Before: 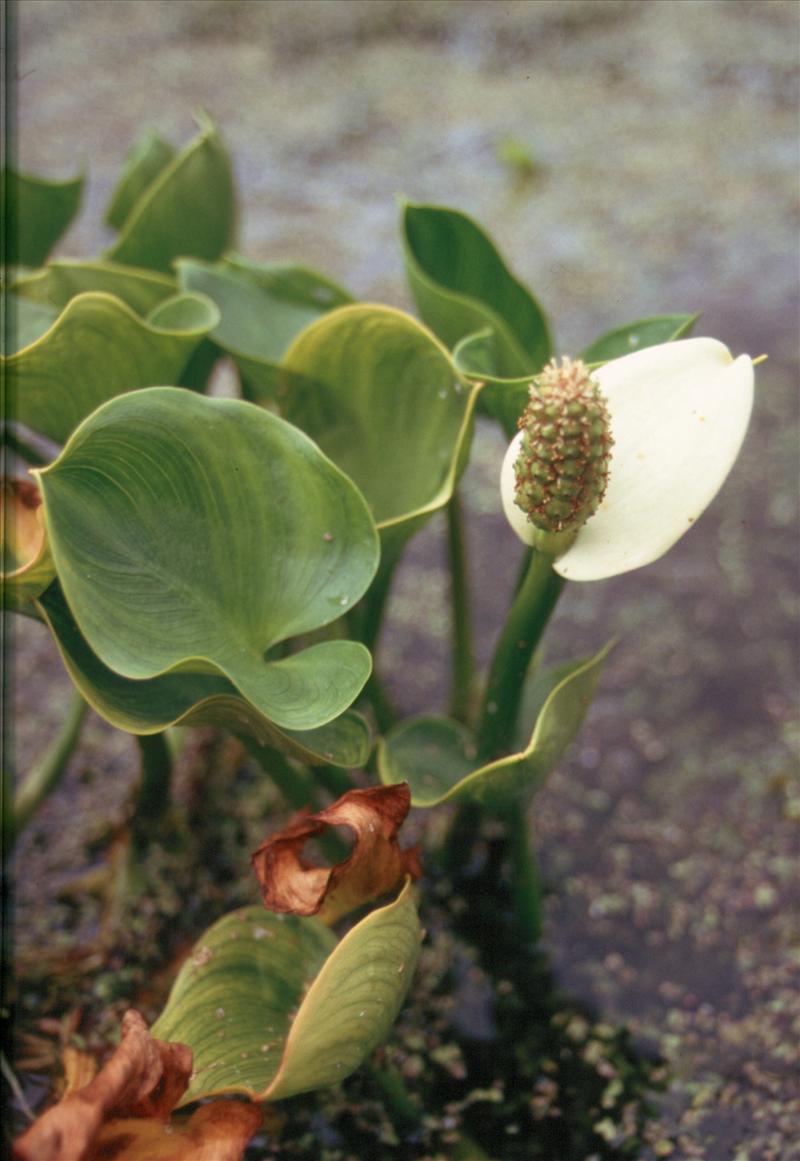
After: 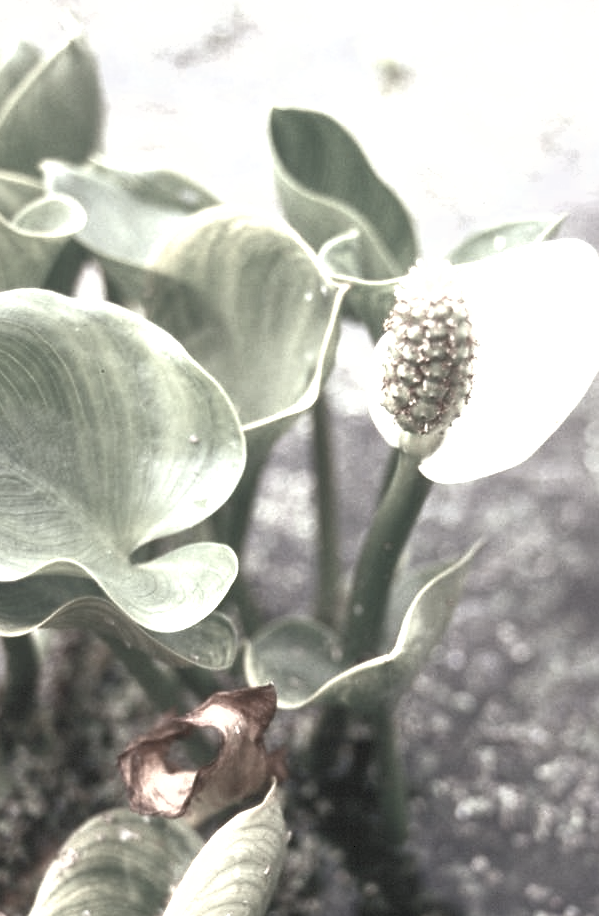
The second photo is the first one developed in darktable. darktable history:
tone curve: curves: ch0 [(0, 0.081) (0.483, 0.453) (0.881, 0.992)]
crop: left 16.801%, top 8.451%, right 8.276%, bottom 12.622%
contrast brightness saturation: saturation -0.047
exposure: black level correction 0, exposure 1.001 EV, compensate highlight preservation false
sharpen: radius 1.012, threshold 1.061
color correction: highlights b* -0.05, saturation 0.227
tone equalizer: -8 EV -0.384 EV, -7 EV -0.376 EV, -6 EV -0.297 EV, -5 EV -0.23 EV, -3 EV 0.243 EV, -2 EV 0.336 EV, -1 EV 0.411 EV, +0 EV 0.411 EV
